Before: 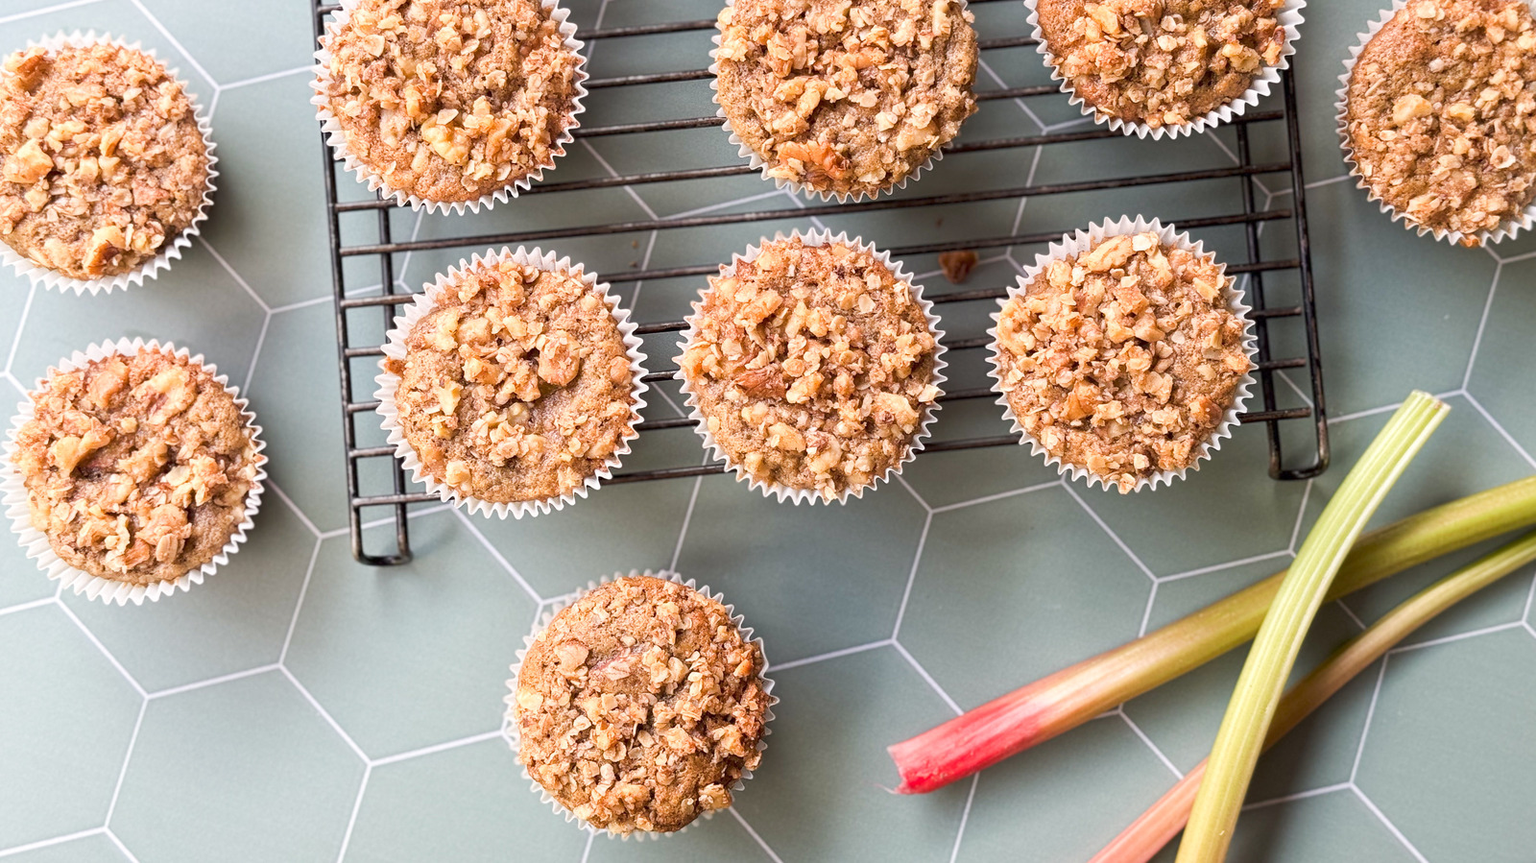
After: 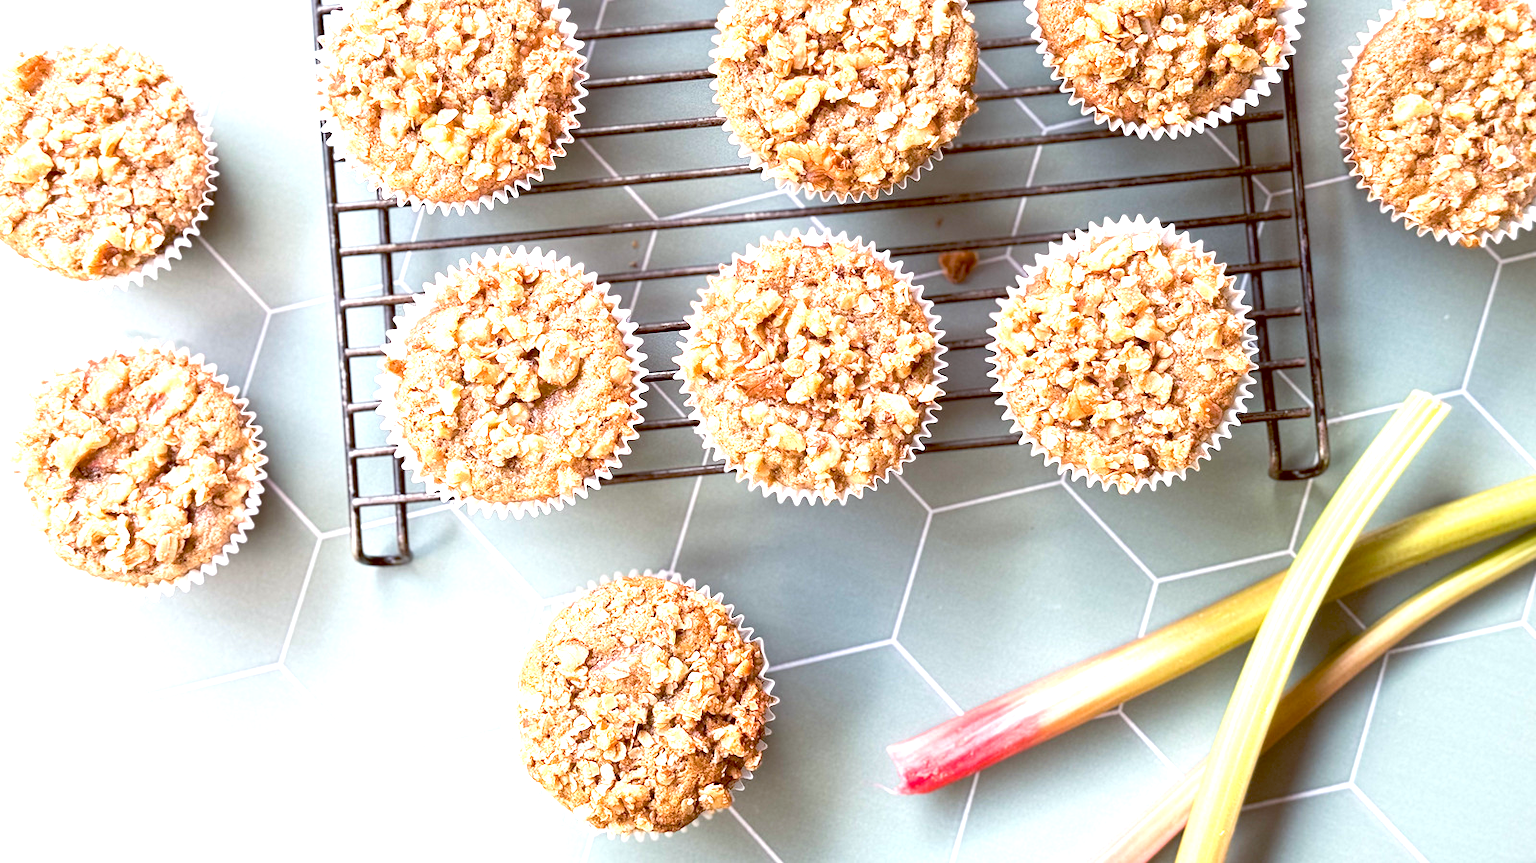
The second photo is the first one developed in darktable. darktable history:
exposure: exposure 1.061 EV, compensate highlight preservation false
color balance: lift [1, 1.015, 1.004, 0.985], gamma [1, 0.958, 0.971, 1.042], gain [1, 0.956, 0.977, 1.044]
